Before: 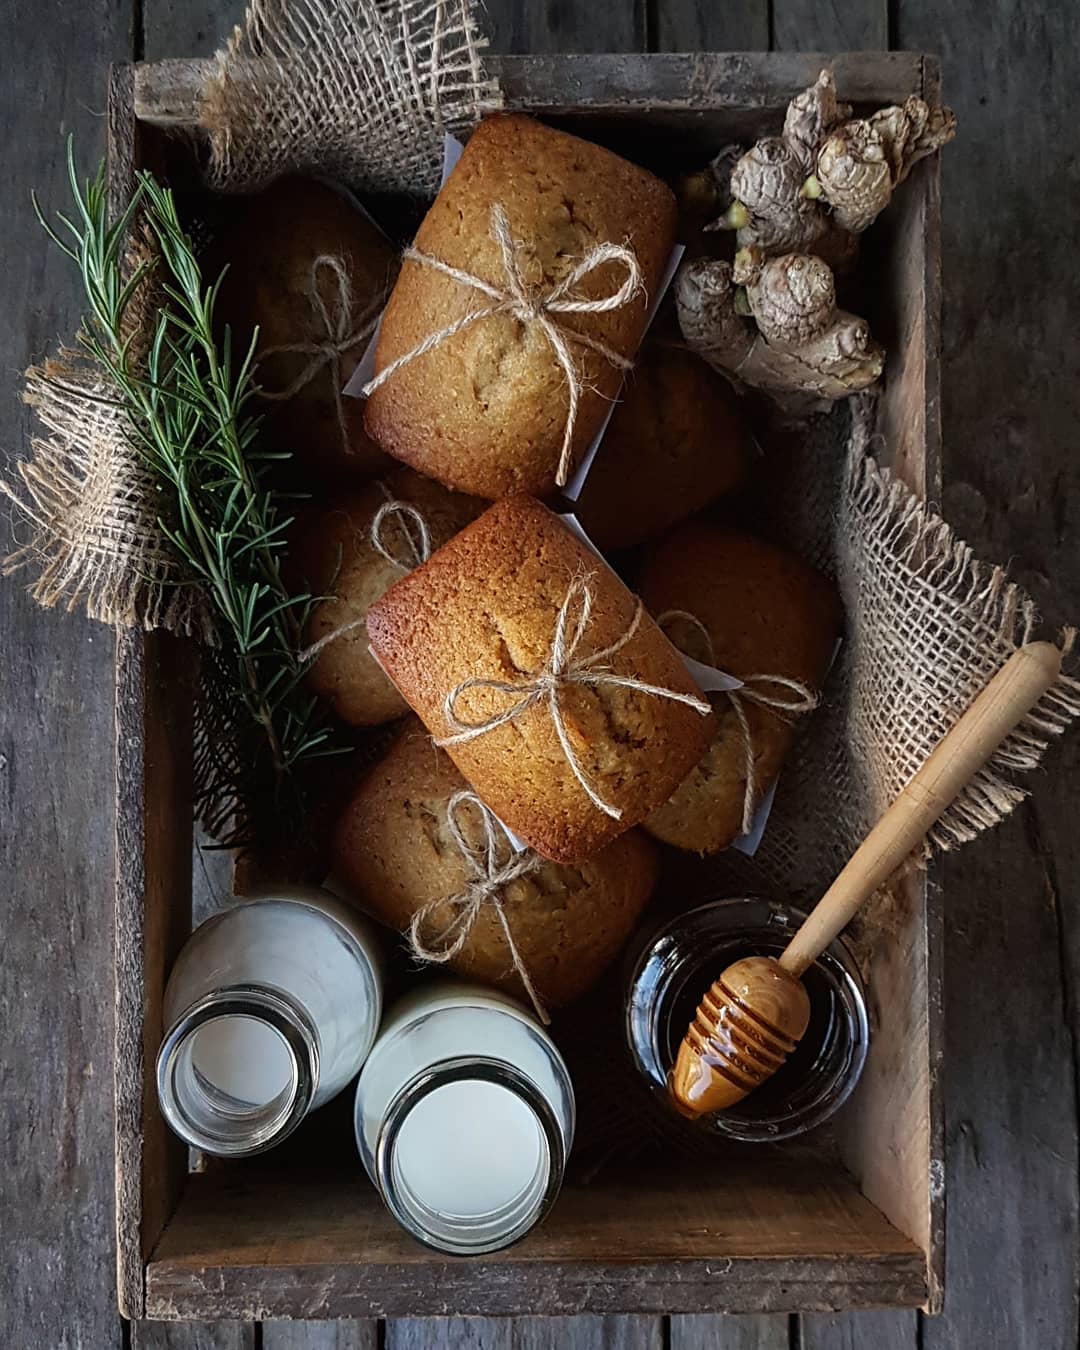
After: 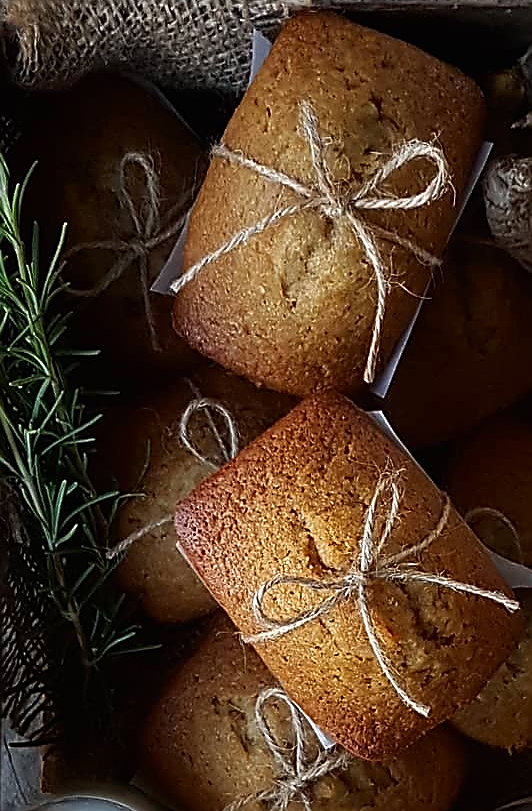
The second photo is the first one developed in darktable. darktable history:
contrast brightness saturation: contrast 0.03, brightness -0.04
sharpen: radius 1.4, amount 1.25, threshold 0.7
crop: left 17.835%, top 7.675%, right 32.881%, bottom 32.213%
